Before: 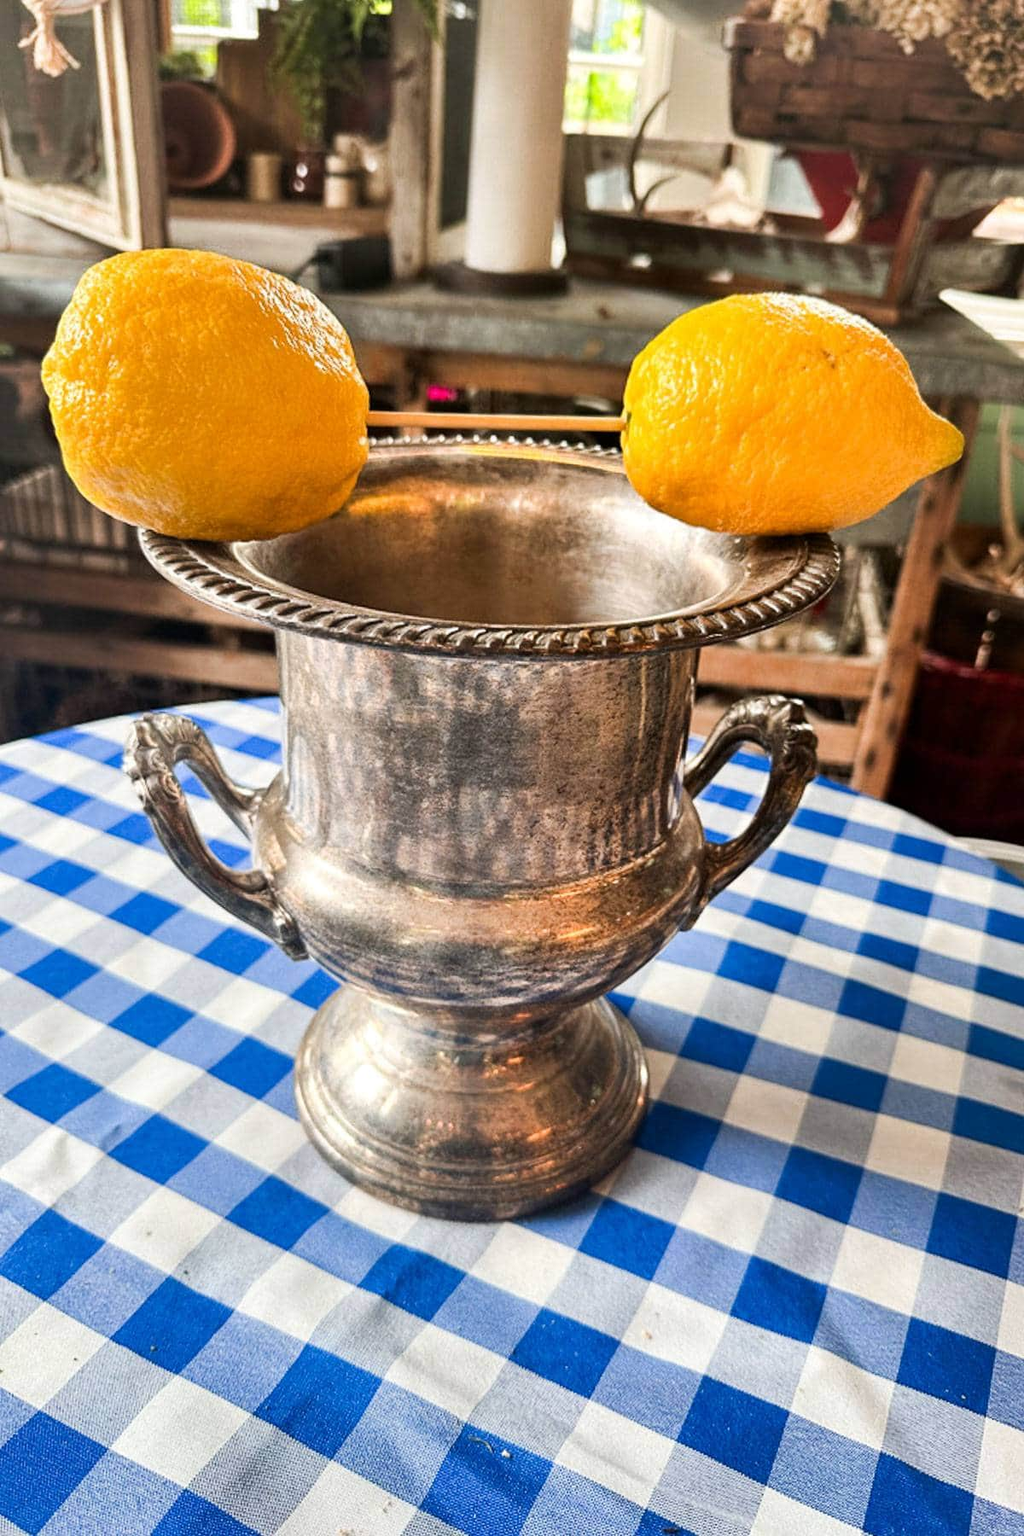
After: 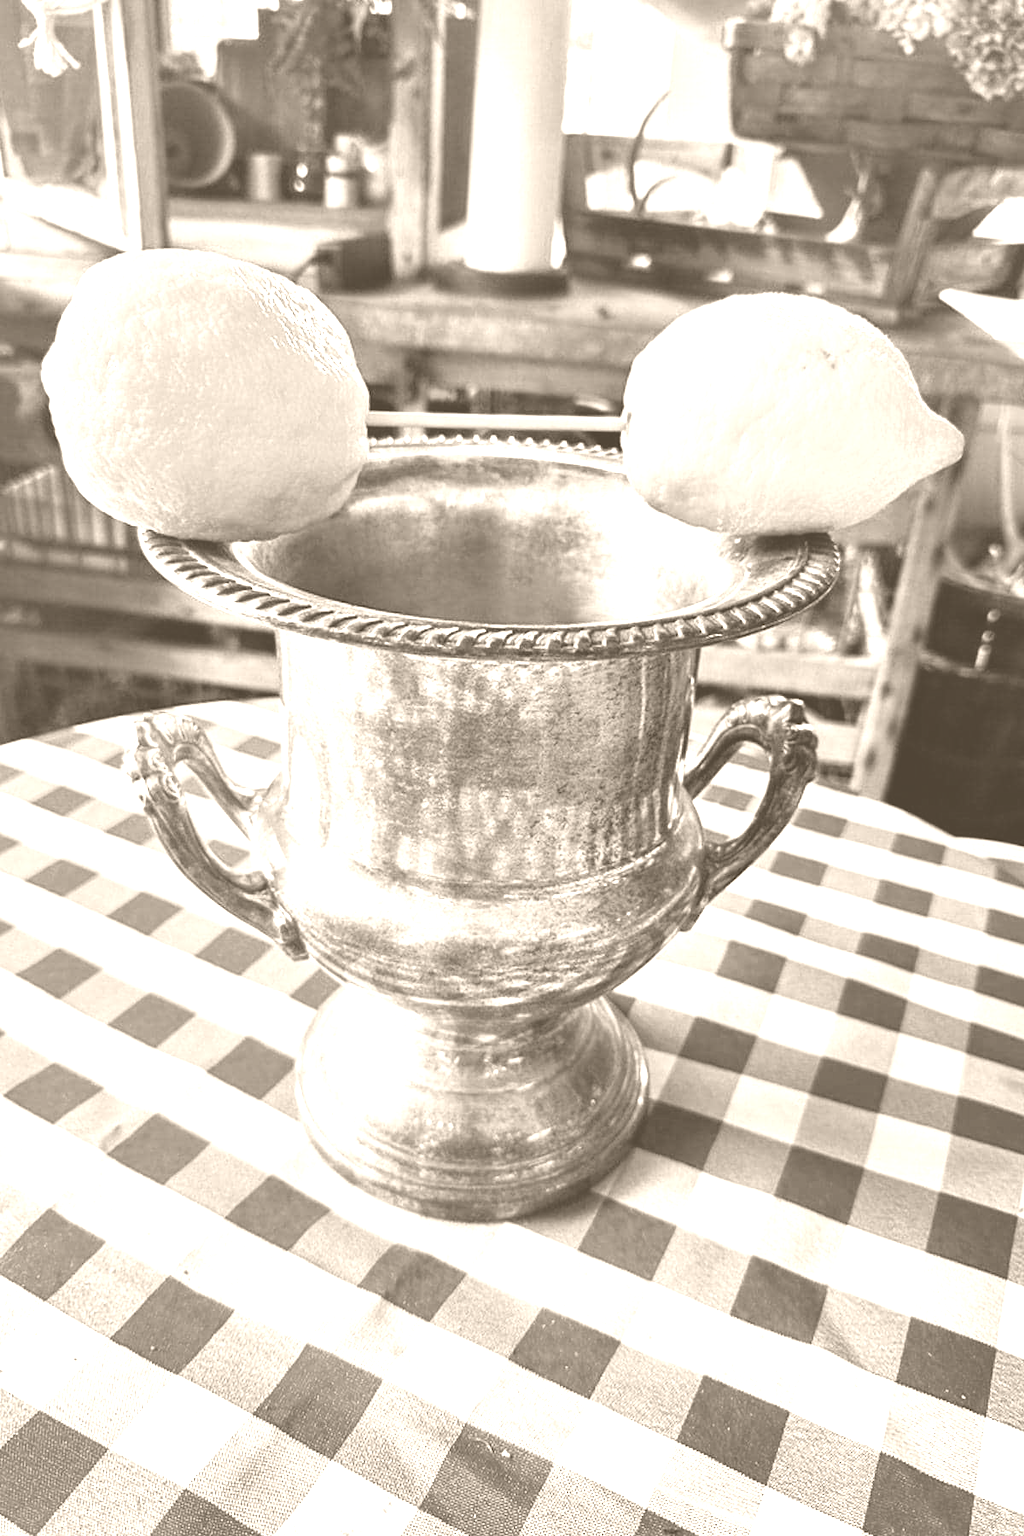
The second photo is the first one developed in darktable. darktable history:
color balance rgb: perceptual saturation grading › global saturation 30%, global vibrance 20%
colorize: hue 34.49°, saturation 35.33%, source mix 100%, version 1
